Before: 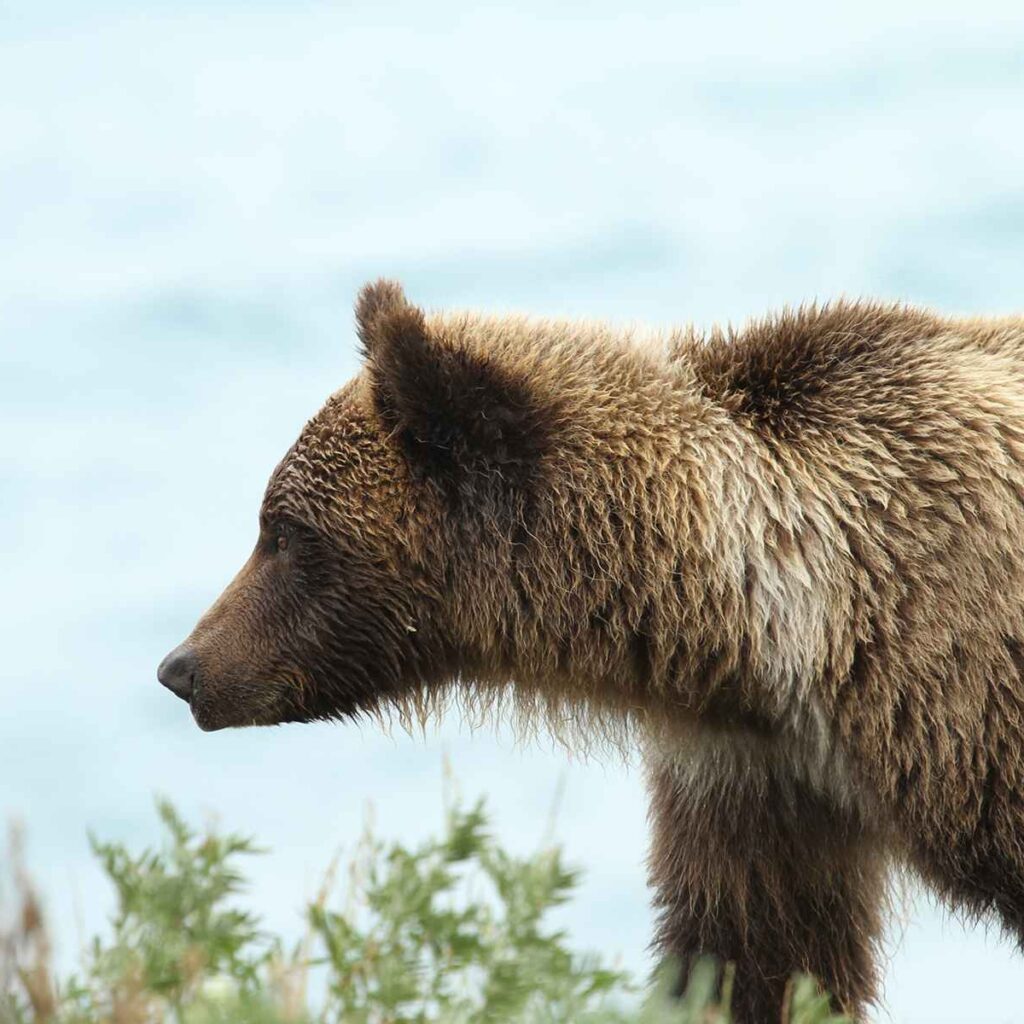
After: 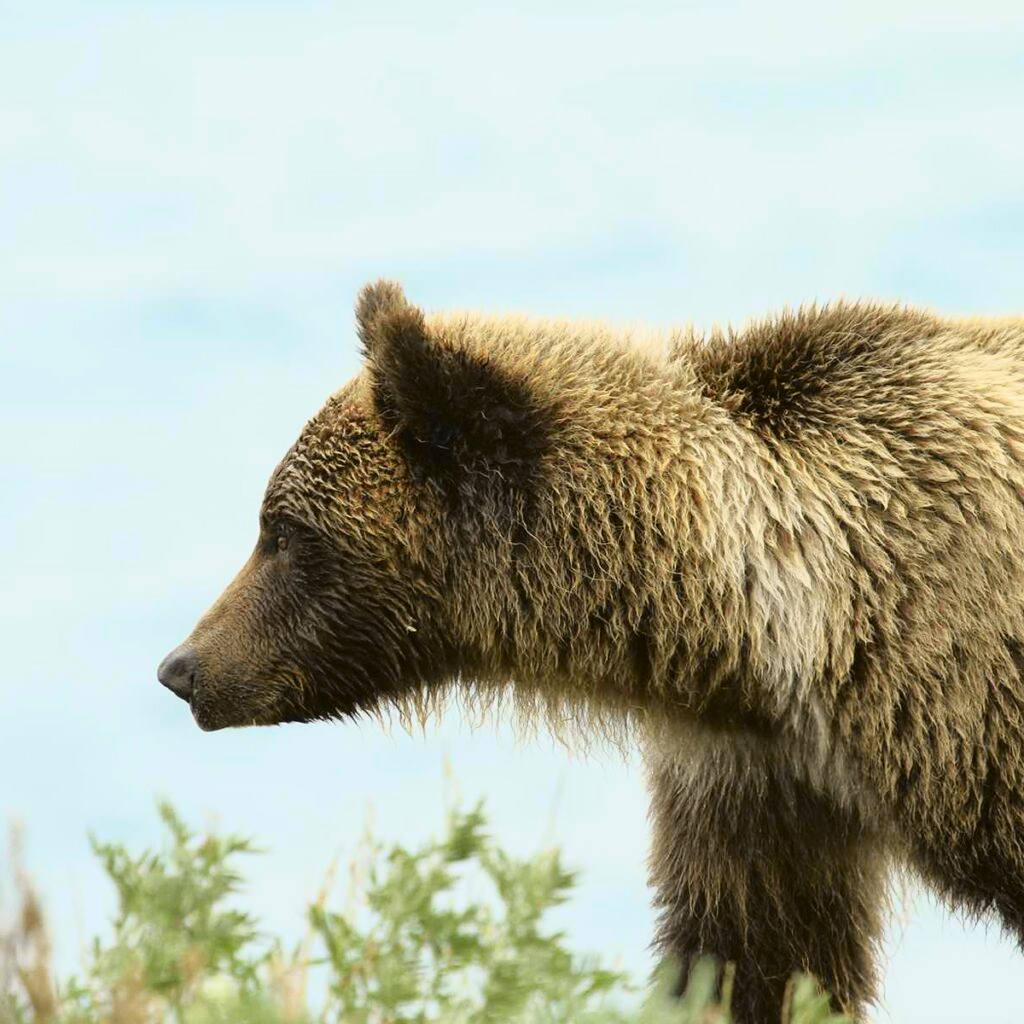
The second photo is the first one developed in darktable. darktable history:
tone curve: curves: ch0 [(0, 0.021) (0.049, 0.044) (0.152, 0.14) (0.328, 0.377) (0.473, 0.543) (0.641, 0.705) (0.85, 0.894) (1, 0.969)]; ch1 [(0, 0) (0.302, 0.331) (0.433, 0.432) (0.472, 0.47) (0.502, 0.503) (0.527, 0.516) (0.564, 0.573) (0.614, 0.626) (0.677, 0.701) (0.859, 0.885) (1, 1)]; ch2 [(0, 0) (0.33, 0.301) (0.447, 0.44) (0.487, 0.496) (0.502, 0.516) (0.535, 0.563) (0.565, 0.597) (0.608, 0.641) (1, 1)], color space Lab, independent channels, preserve colors none
